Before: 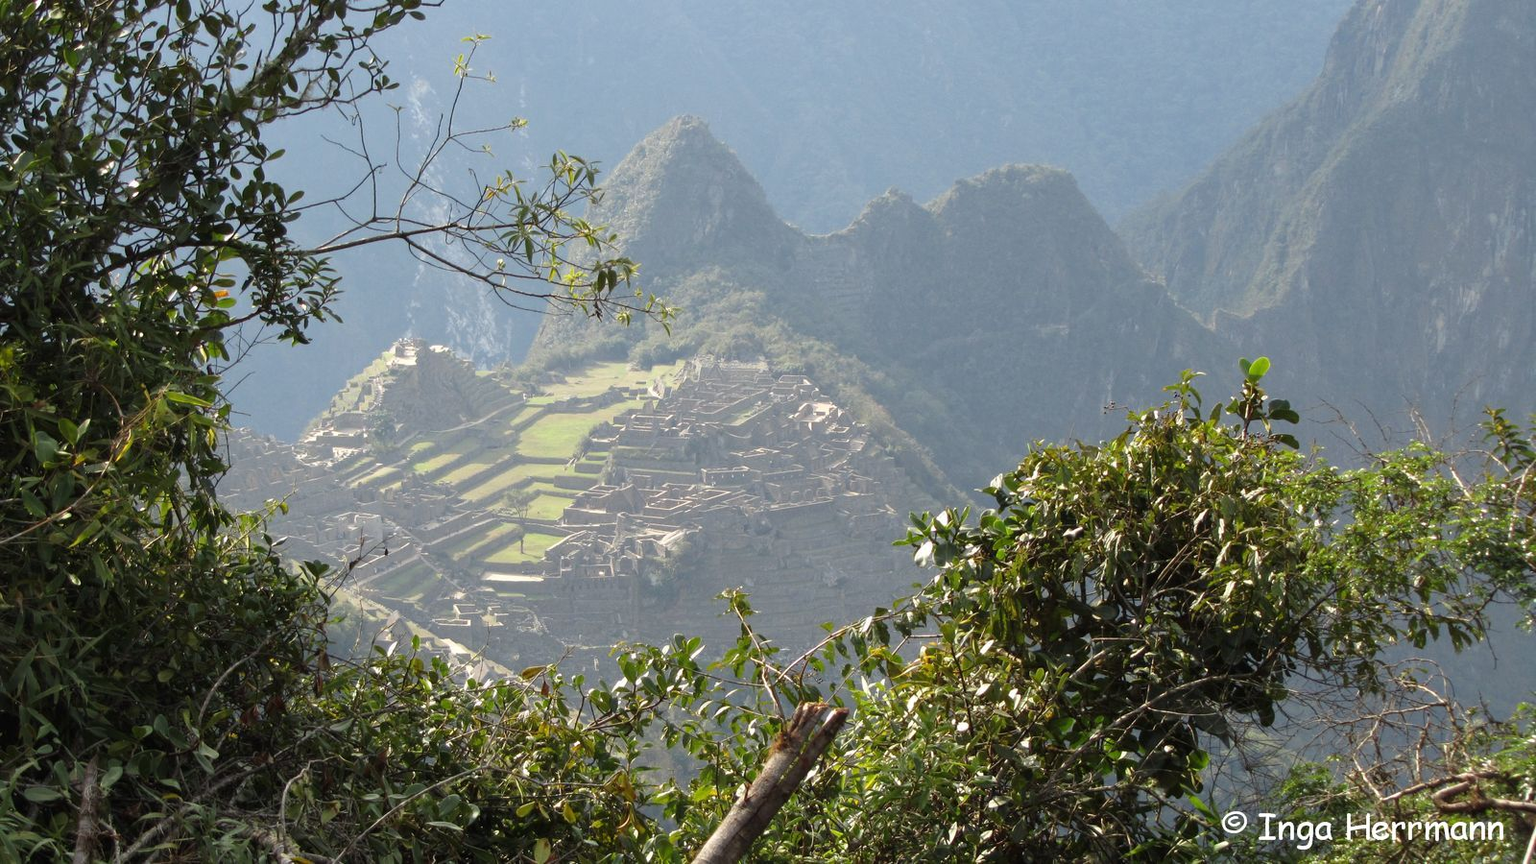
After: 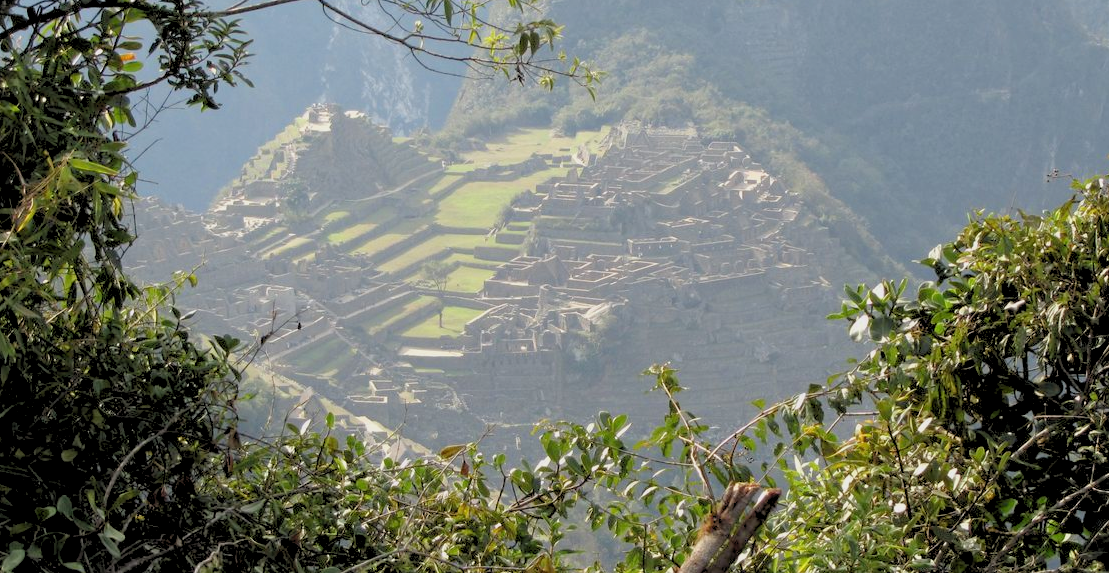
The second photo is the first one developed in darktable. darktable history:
crop: left 6.488%, top 27.668%, right 24.183%, bottom 8.656%
rgb levels: preserve colors sum RGB, levels [[0.038, 0.433, 0.934], [0, 0.5, 1], [0, 0.5, 1]]
